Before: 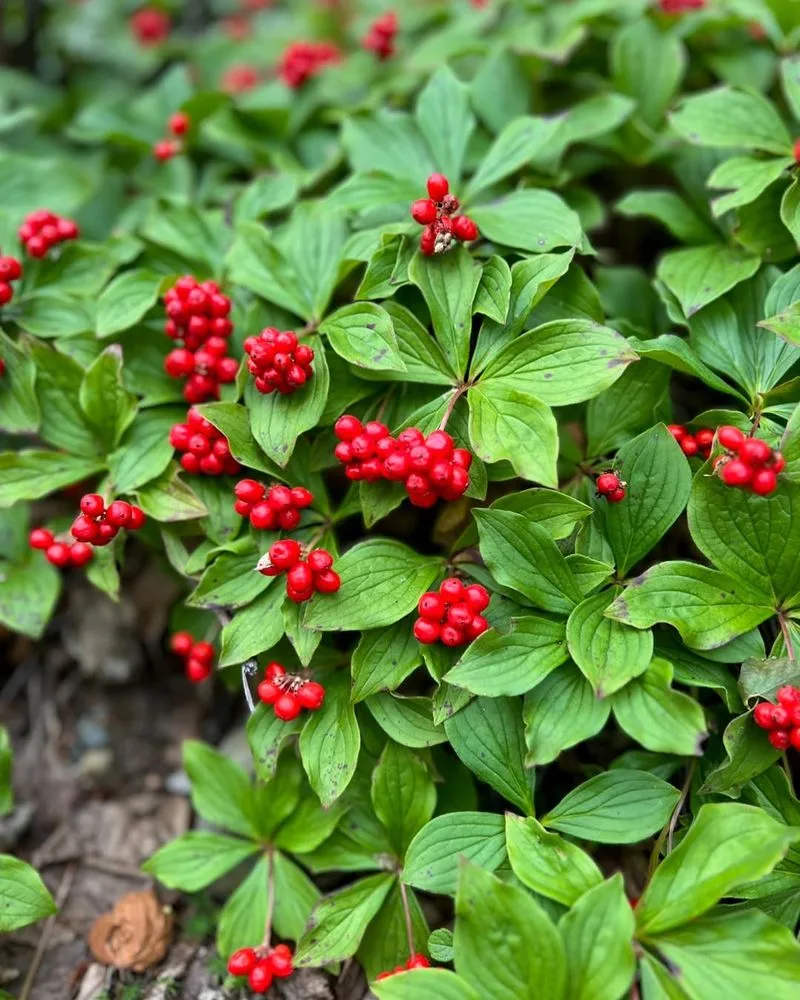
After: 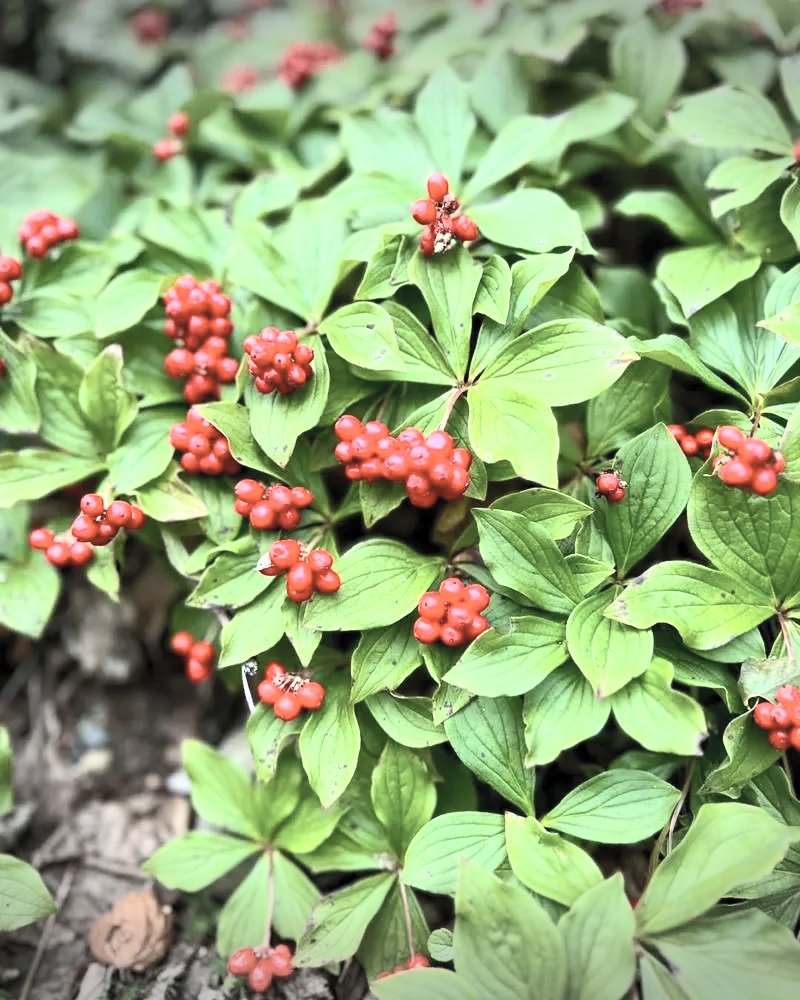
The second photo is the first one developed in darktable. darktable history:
levels: levels [0.031, 0.5, 0.969]
vignetting: fall-off start 100.12%, width/height ratio 1.303
contrast brightness saturation: contrast 0.427, brightness 0.546, saturation -0.192
